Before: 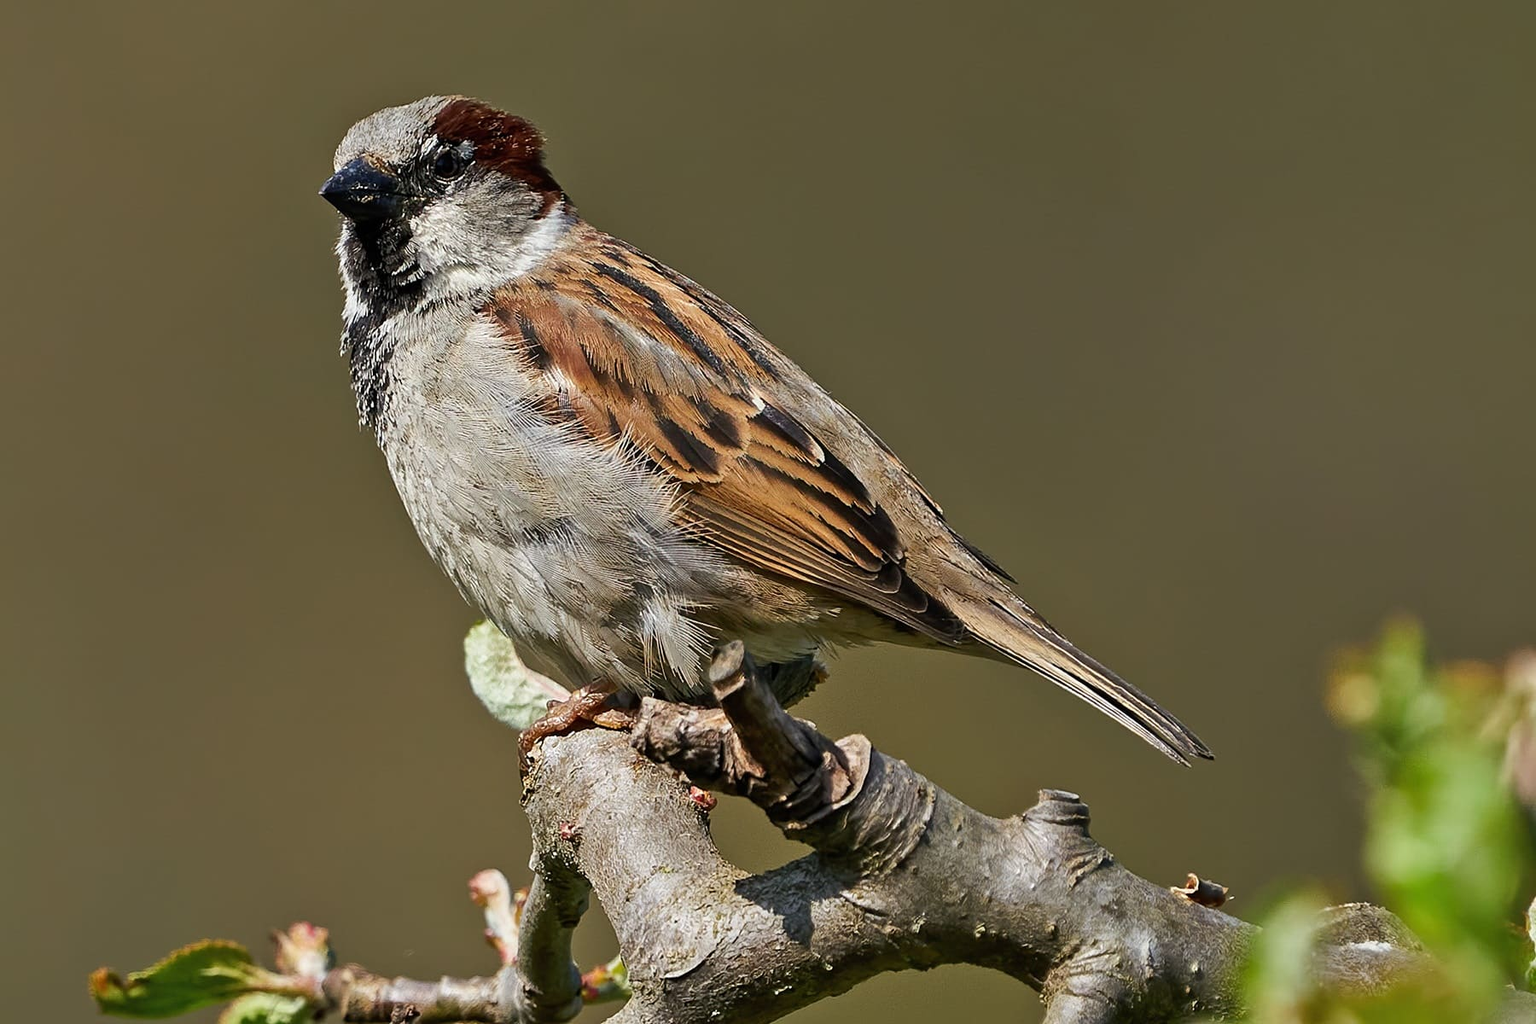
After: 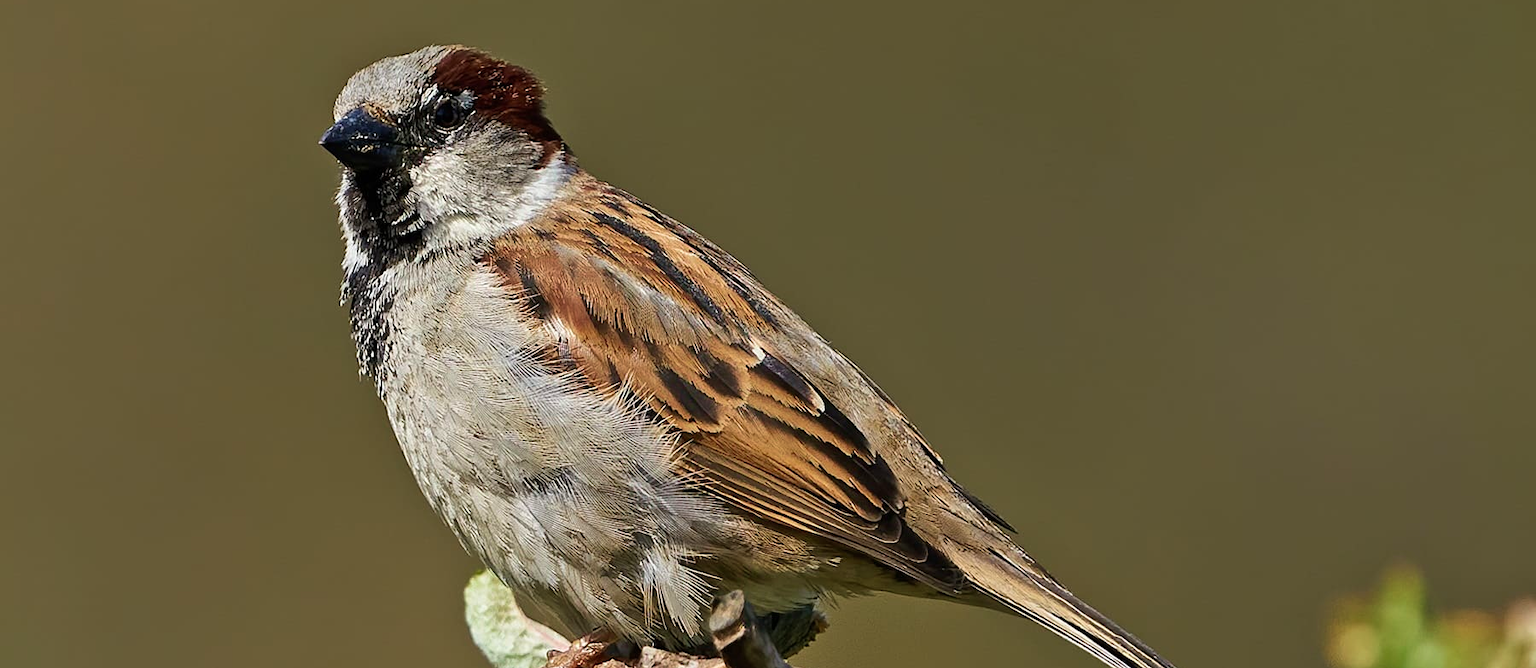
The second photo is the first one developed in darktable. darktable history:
velvia: on, module defaults
crop and rotate: top 4.955%, bottom 29.766%
